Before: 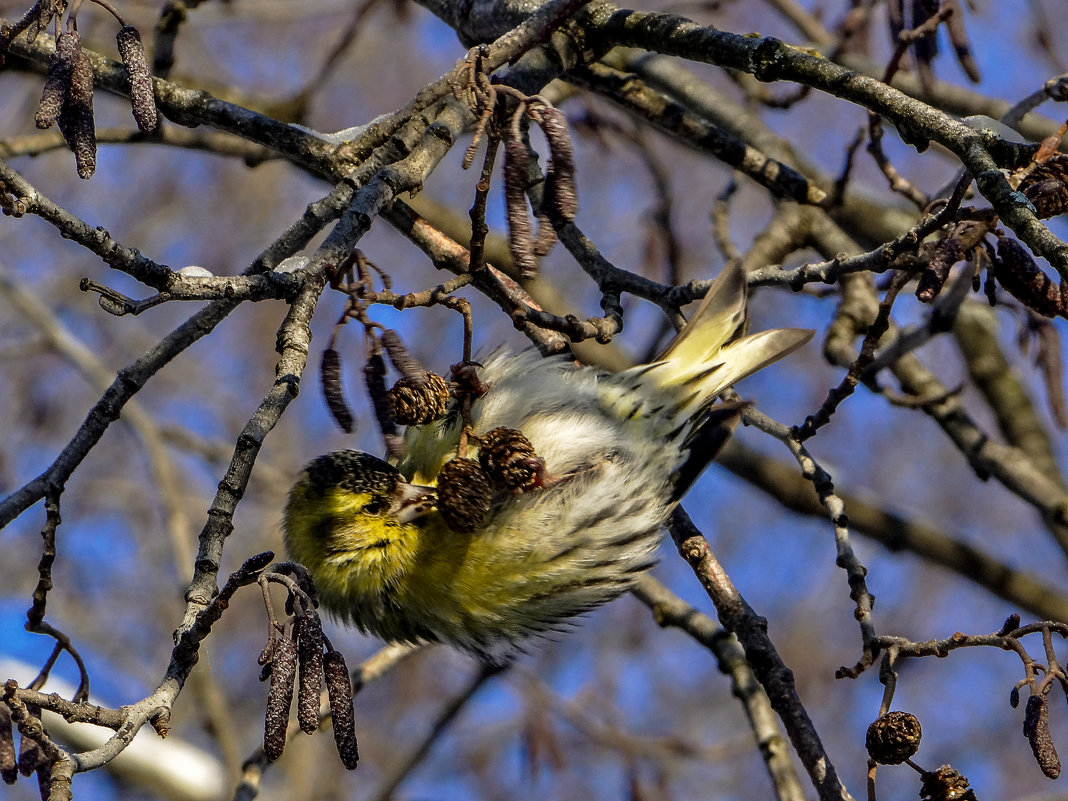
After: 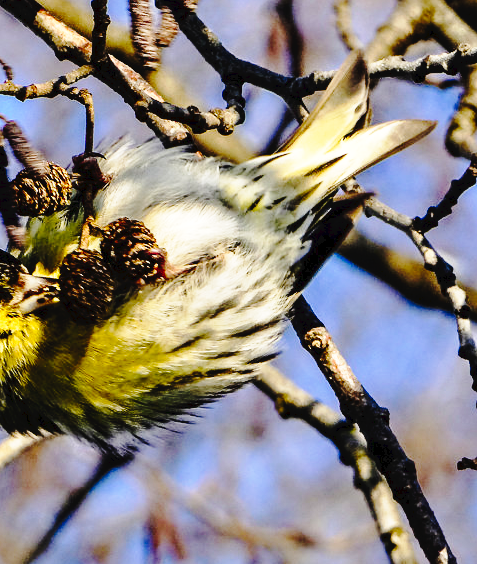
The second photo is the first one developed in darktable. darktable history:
base curve: curves: ch0 [(0, 0) (0.036, 0.037) (0.121, 0.228) (0.46, 0.76) (0.859, 0.983) (1, 1)], preserve colors none
tone curve: curves: ch0 [(0, 0) (0.003, 0.03) (0.011, 0.032) (0.025, 0.035) (0.044, 0.038) (0.069, 0.041) (0.1, 0.058) (0.136, 0.091) (0.177, 0.133) (0.224, 0.181) (0.277, 0.268) (0.335, 0.363) (0.399, 0.461) (0.468, 0.554) (0.543, 0.633) (0.623, 0.709) (0.709, 0.784) (0.801, 0.869) (0.898, 0.938) (1, 1)], preserve colors none
crop: left 35.413%, top 26.21%, right 19.912%, bottom 3.372%
